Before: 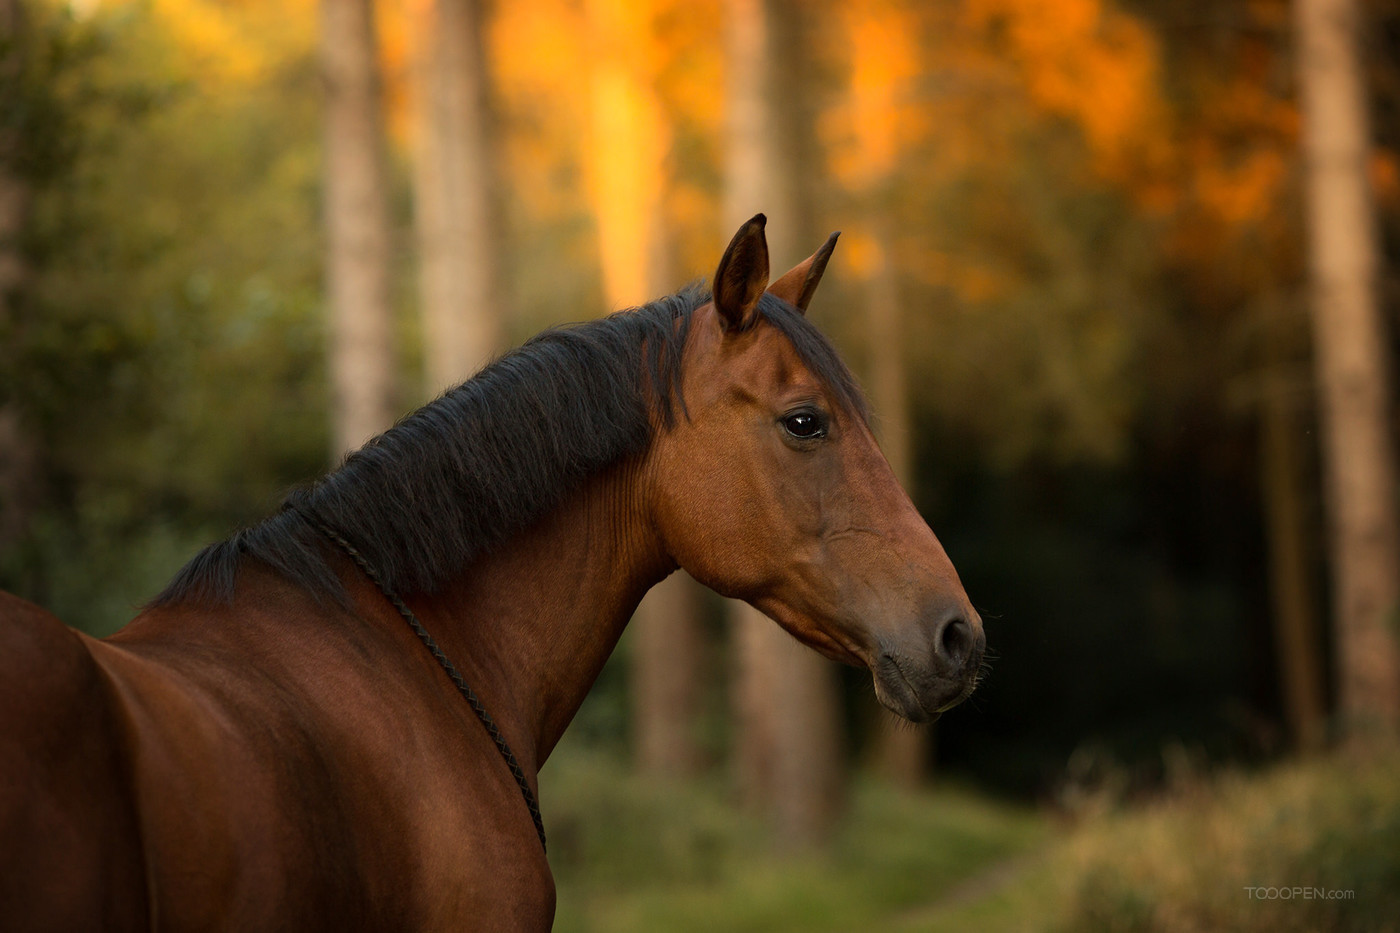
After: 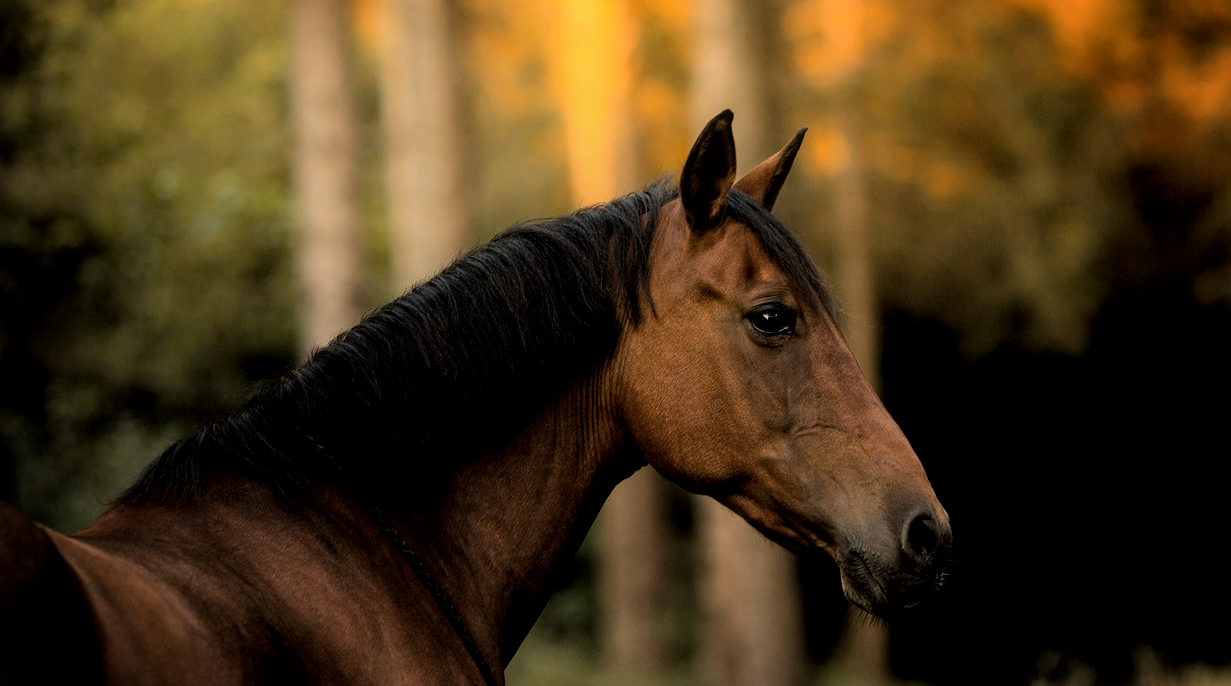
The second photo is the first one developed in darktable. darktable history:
filmic rgb: black relative exposure -5 EV, white relative exposure 3.5 EV, hardness 3.19, contrast 1.2, highlights saturation mix -50%
local contrast: on, module defaults
crop and rotate: left 2.425%, top 11.305%, right 9.6%, bottom 15.08%
haze removal: strength -0.1, adaptive false
